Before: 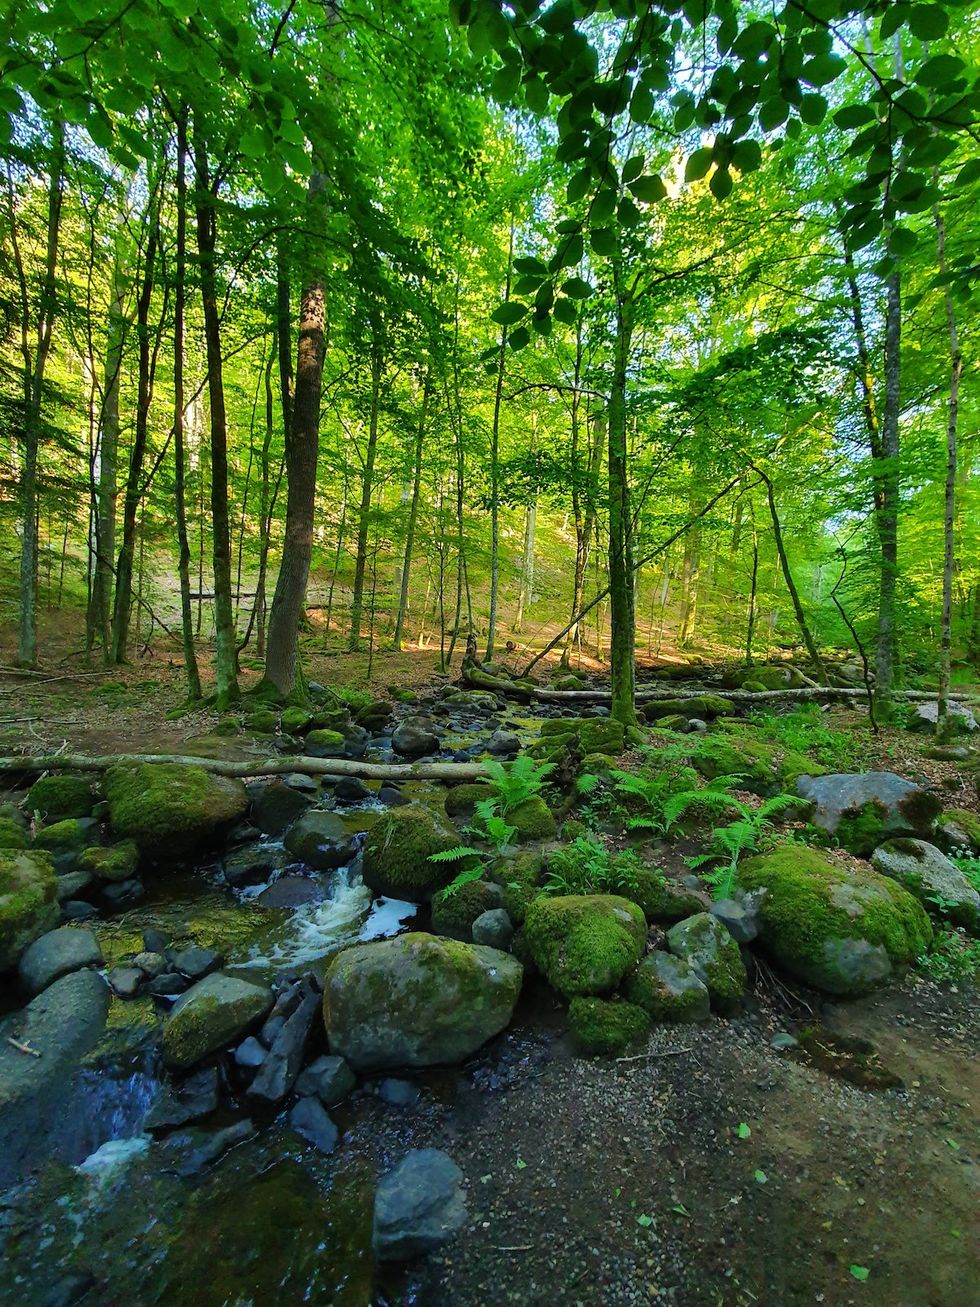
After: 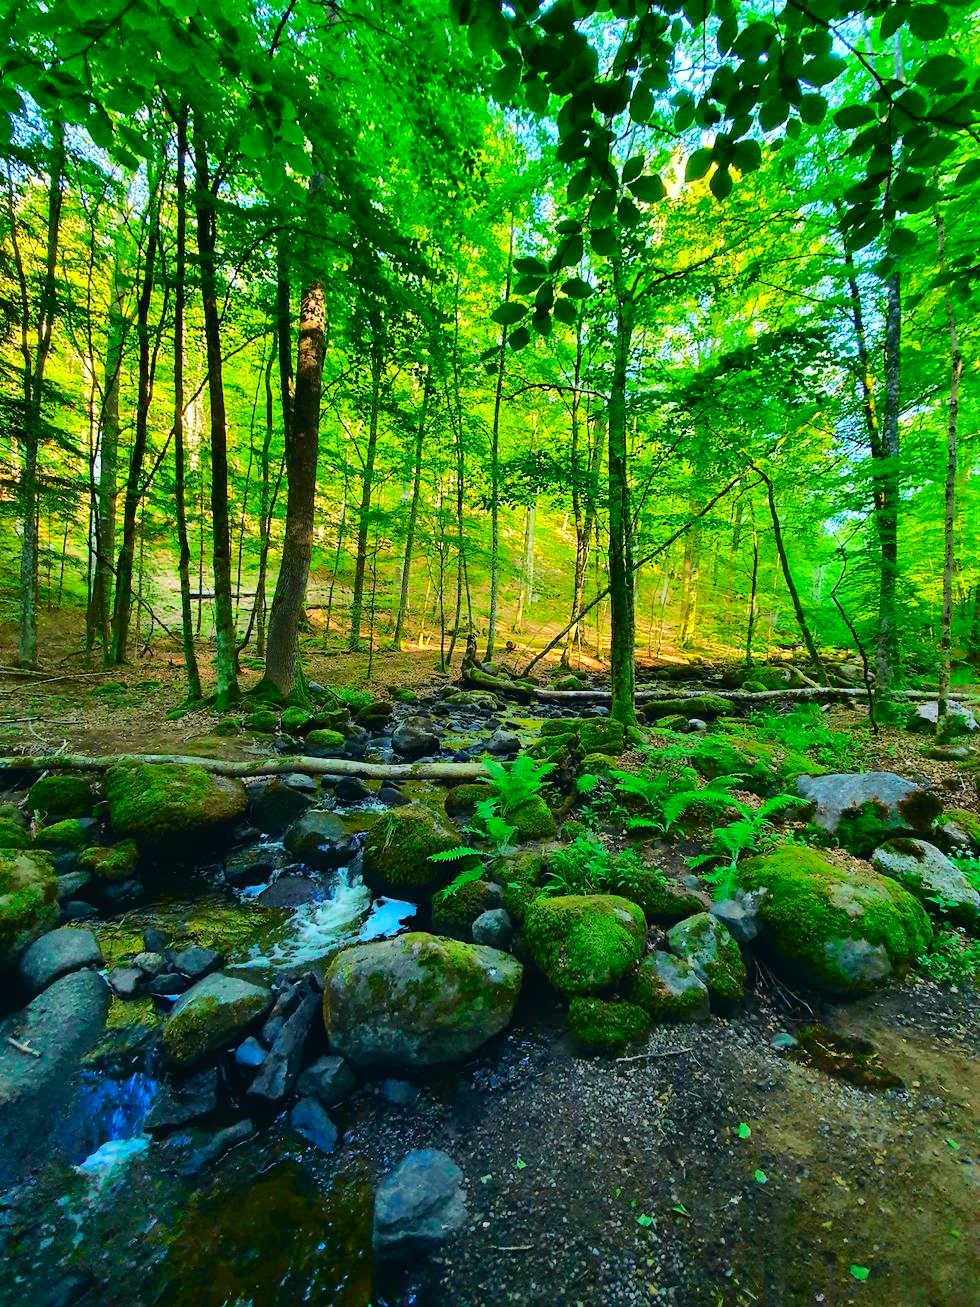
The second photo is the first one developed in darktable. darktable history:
tone curve: curves: ch0 [(0, 0.023) (0.087, 0.065) (0.184, 0.168) (0.45, 0.54) (0.57, 0.683) (0.722, 0.825) (0.877, 0.948) (1, 1)]; ch1 [(0, 0) (0.388, 0.369) (0.44, 0.44) (0.489, 0.481) (0.534, 0.528) (0.657, 0.655) (1, 1)]; ch2 [(0, 0) (0.353, 0.317) (0.408, 0.427) (0.472, 0.46) (0.5, 0.488) (0.537, 0.518) (0.576, 0.592) (0.625, 0.631) (1, 1)], color space Lab, independent channels, preserve colors none
contrast brightness saturation: saturation 0.5
